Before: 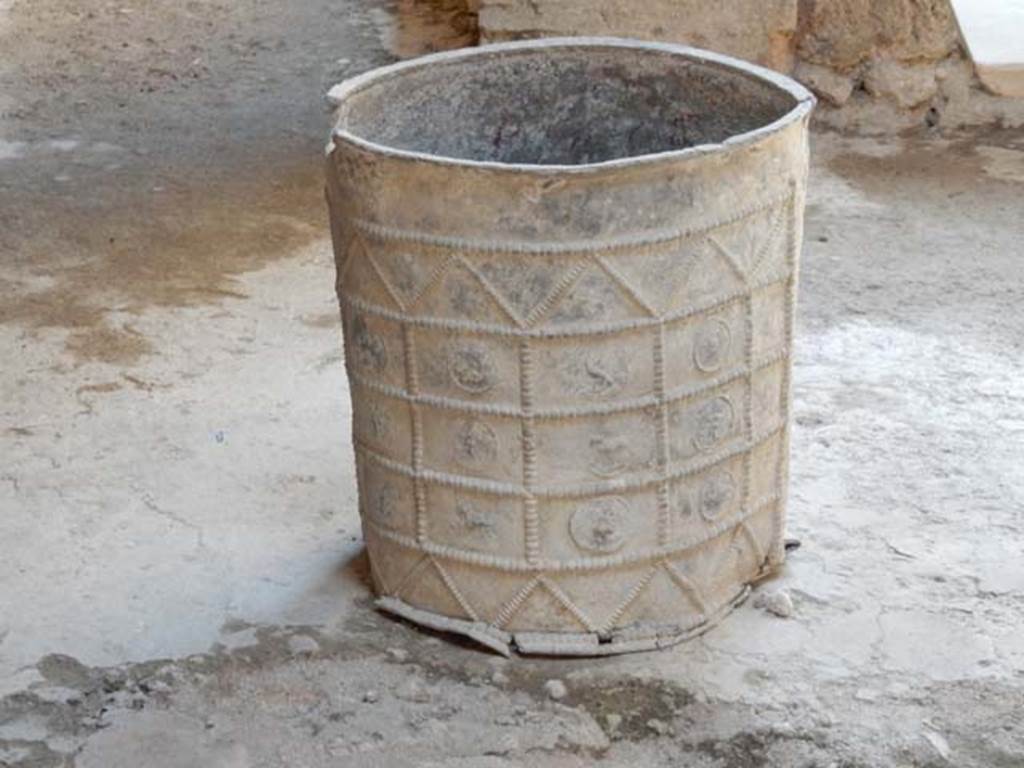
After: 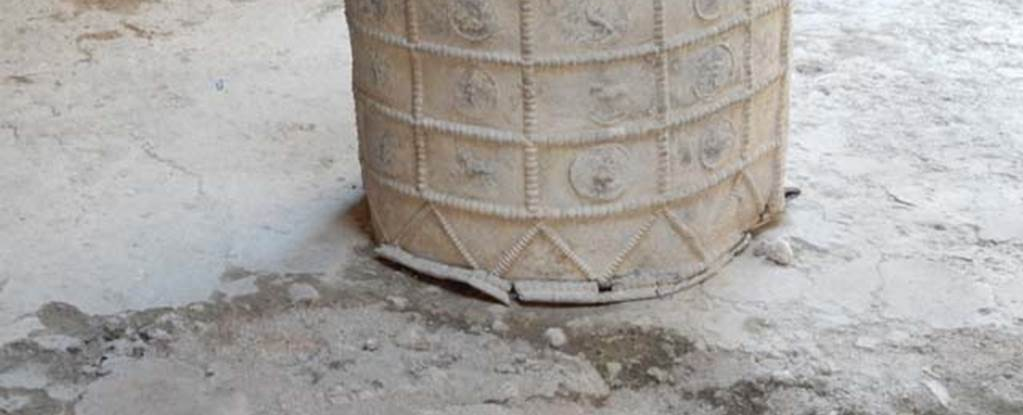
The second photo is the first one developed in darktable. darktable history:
crop and rotate: top 45.892%, right 0.098%
